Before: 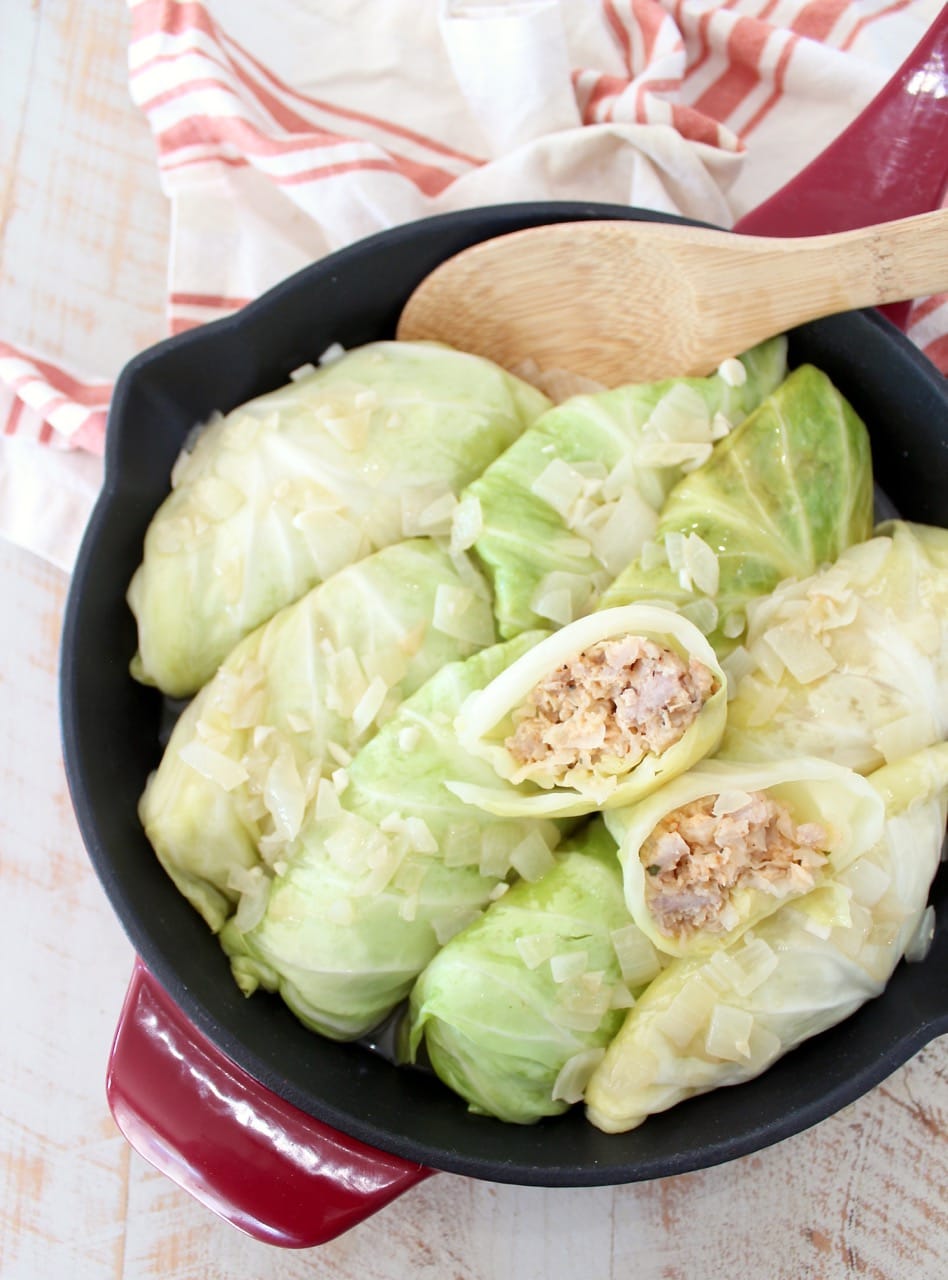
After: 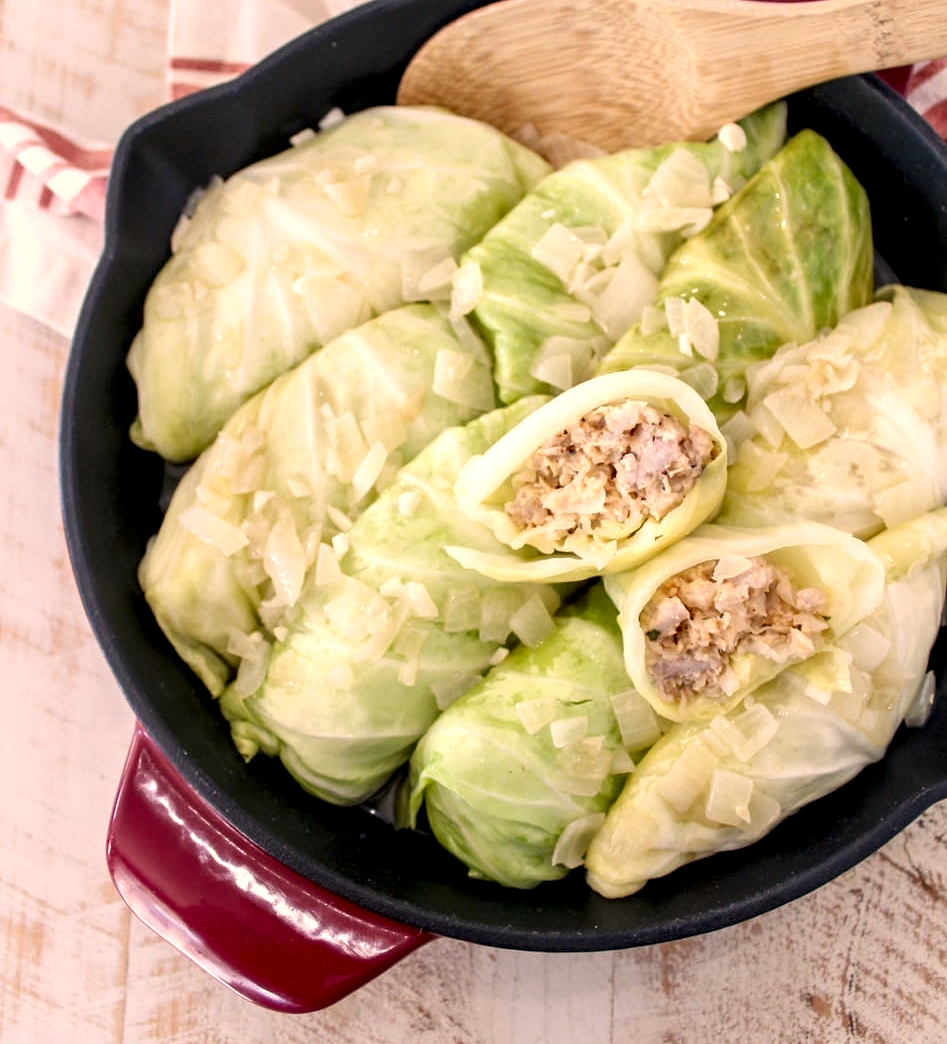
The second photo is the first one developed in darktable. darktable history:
crop and rotate: top 18.368%
color correction: highlights a* 11.45, highlights b* 12.04
local contrast: highlights 60%, shadows 63%, detail 160%
